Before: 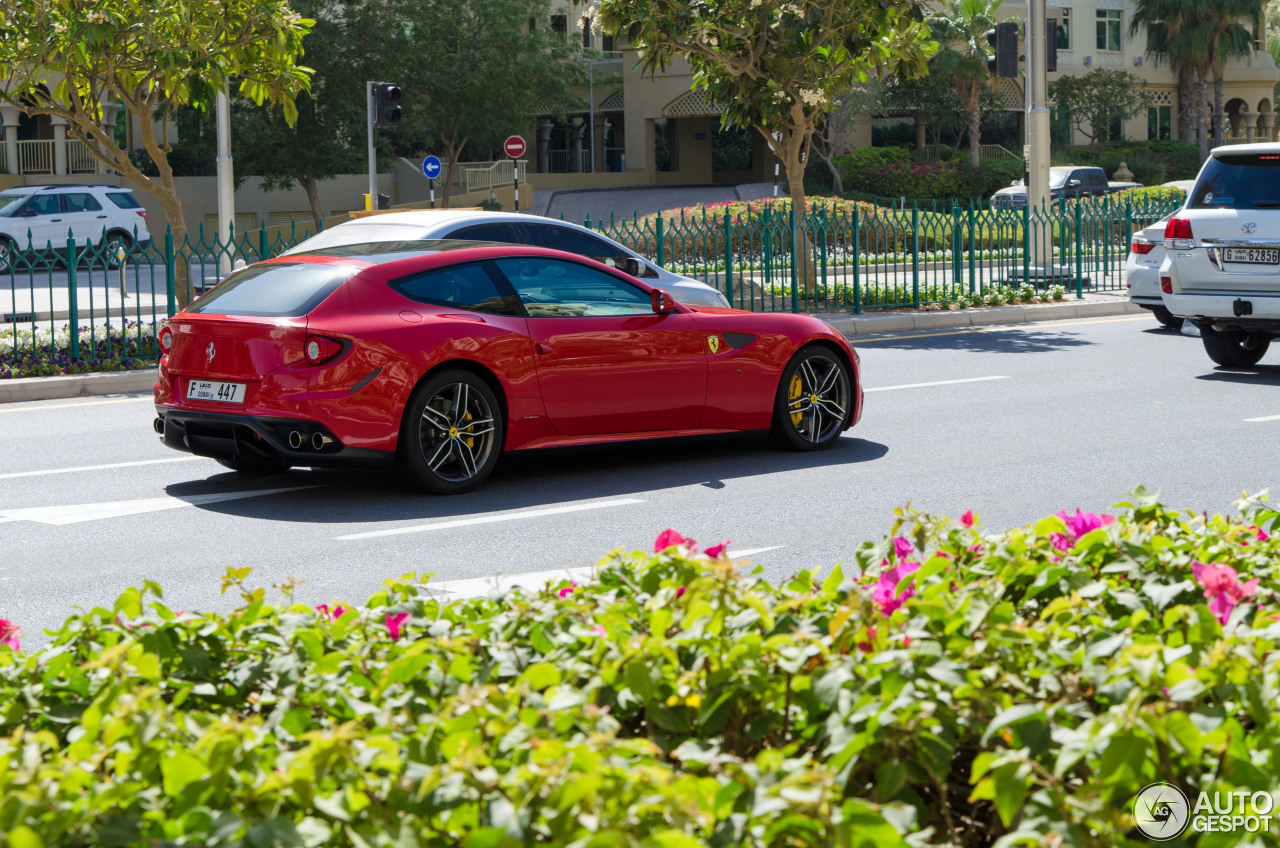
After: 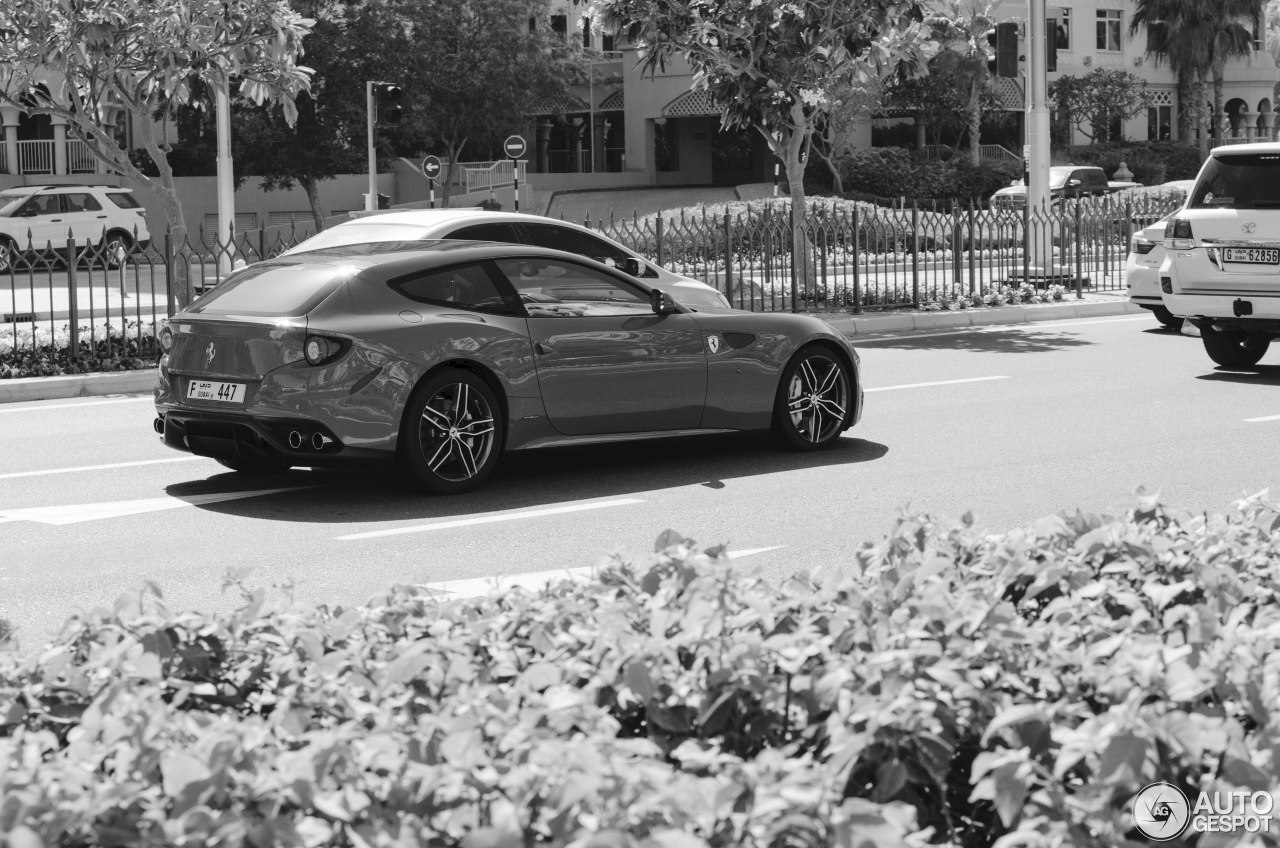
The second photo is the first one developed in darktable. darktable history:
contrast brightness saturation: saturation -0.992
tone curve: curves: ch0 [(0, 0) (0.003, 0.047) (0.011, 0.051) (0.025, 0.061) (0.044, 0.075) (0.069, 0.09) (0.1, 0.102) (0.136, 0.125) (0.177, 0.173) (0.224, 0.226) (0.277, 0.303) (0.335, 0.388) (0.399, 0.469) (0.468, 0.545) (0.543, 0.623) (0.623, 0.695) (0.709, 0.766) (0.801, 0.832) (0.898, 0.905) (1, 1)], color space Lab, independent channels, preserve colors none
